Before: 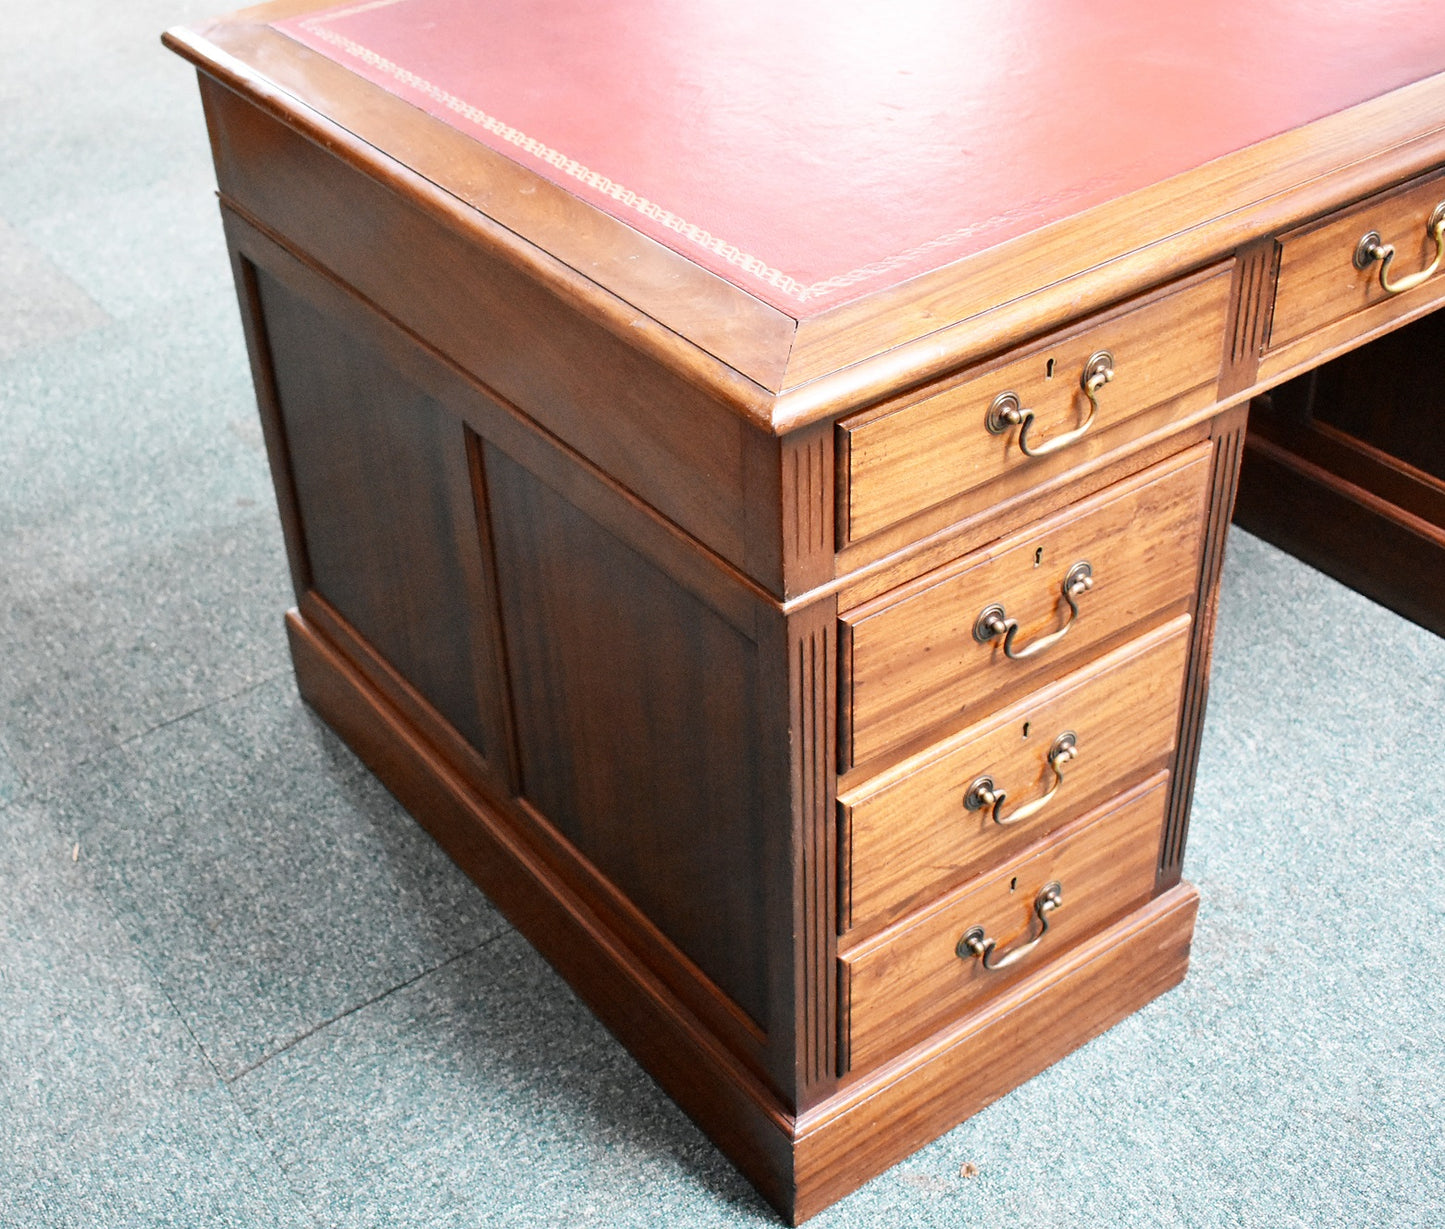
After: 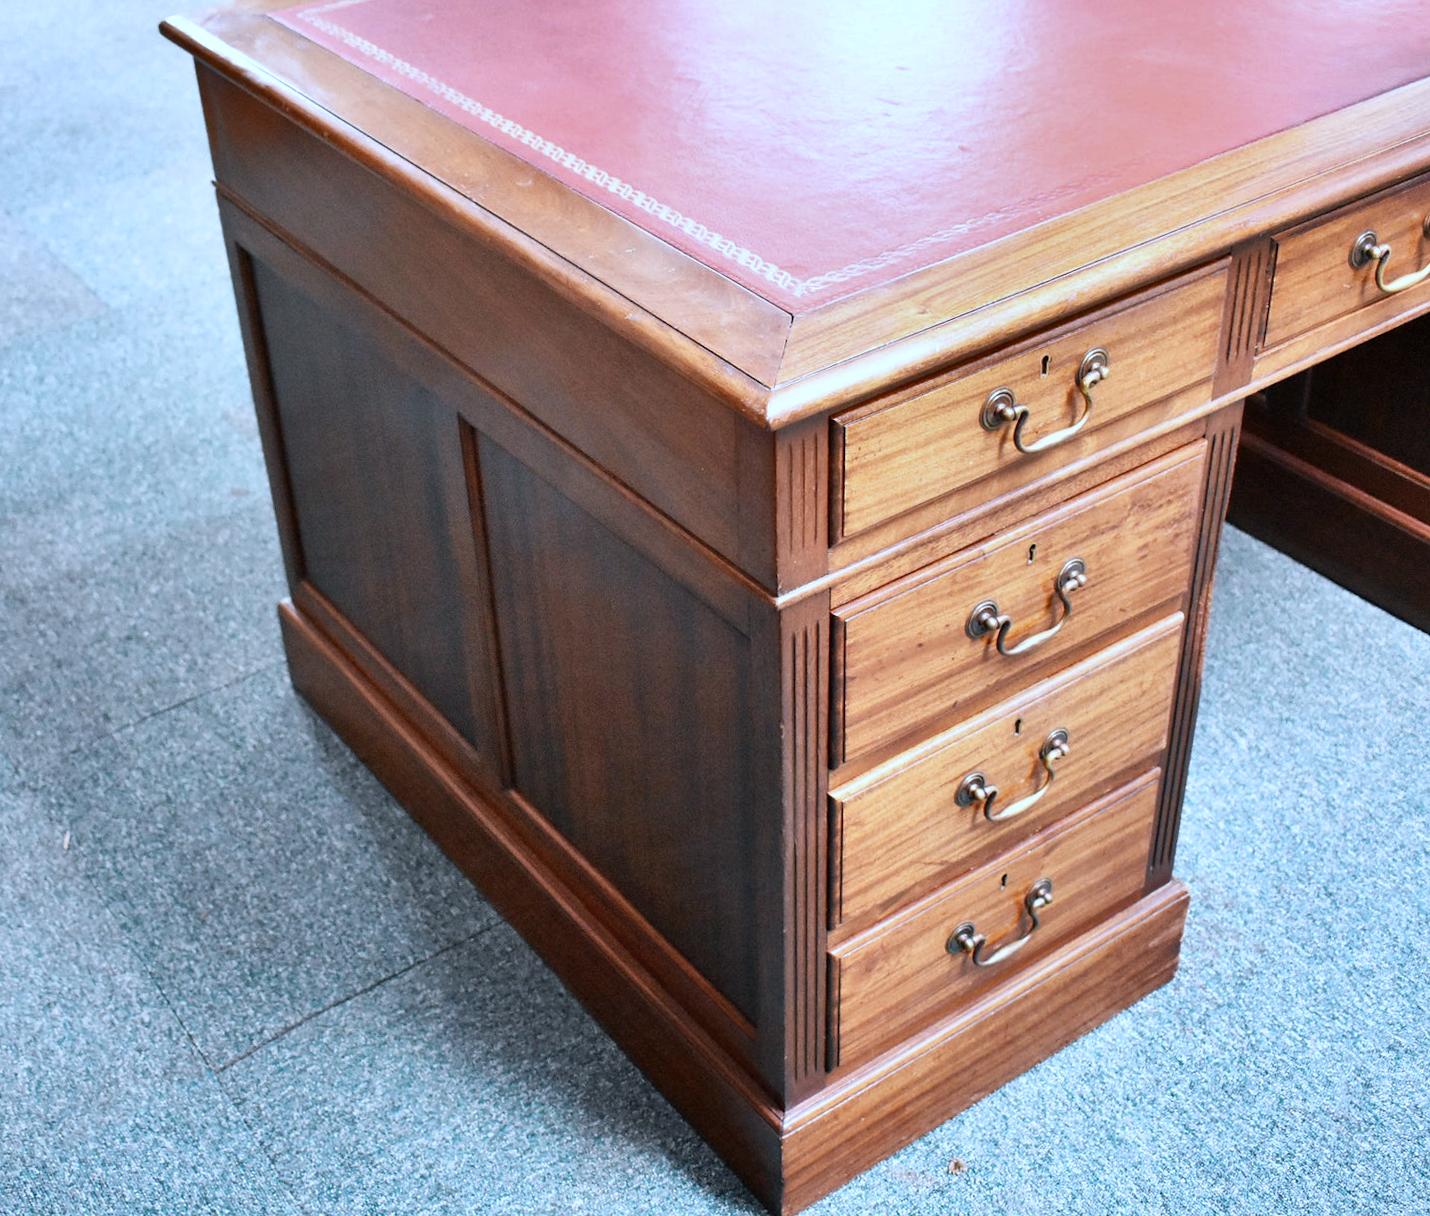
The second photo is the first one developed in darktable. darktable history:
crop and rotate: angle -0.5°
shadows and highlights: soften with gaussian
color calibration: illuminant as shot in camera, x 0.378, y 0.381, temperature 4093.13 K, saturation algorithm version 1 (2020)
